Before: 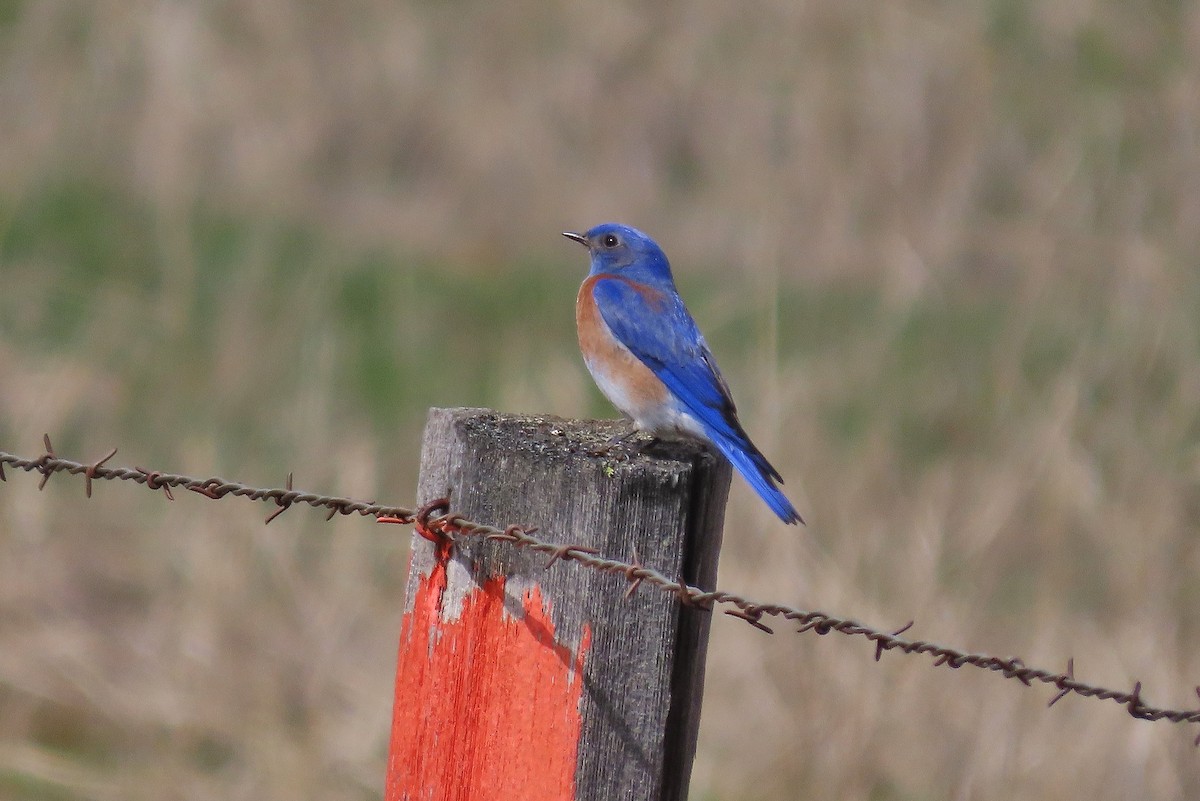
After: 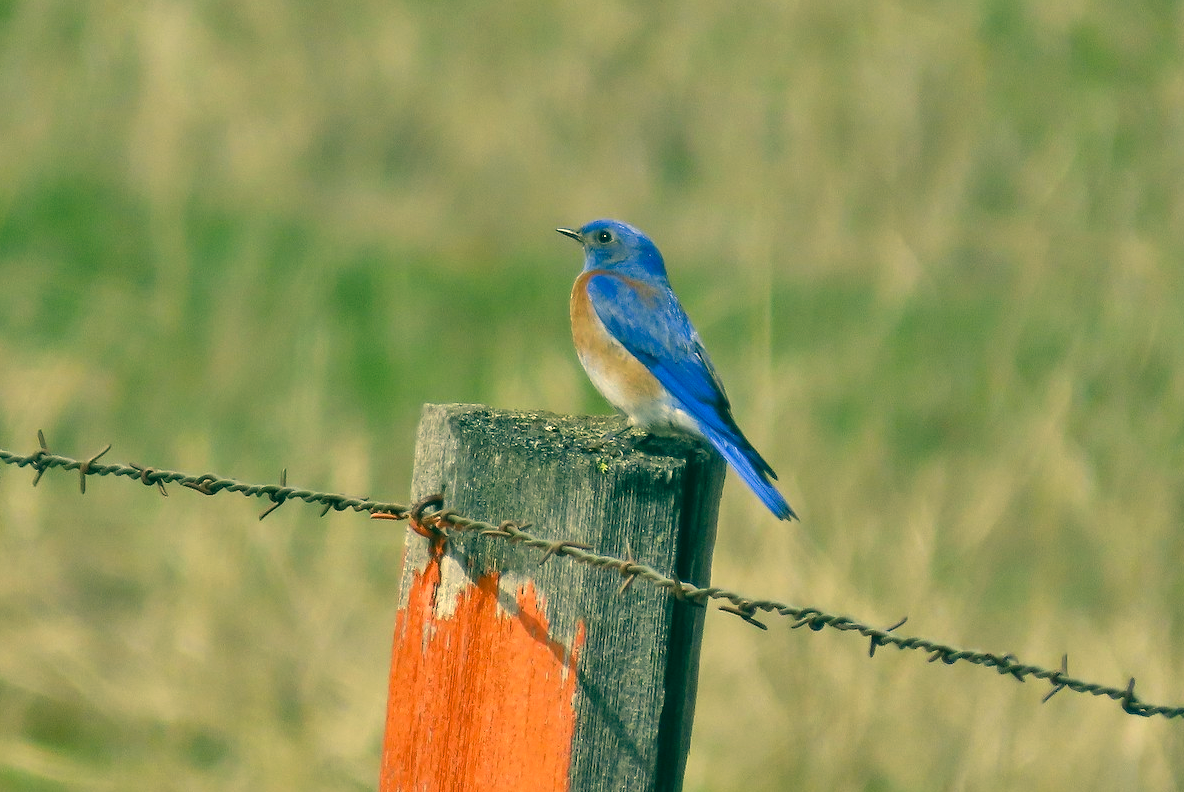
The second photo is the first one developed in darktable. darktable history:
crop: left 0.502%, top 0.623%, right 0.232%, bottom 0.403%
exposure: black level correction 0.001, exposure 0.499 EV, compensate exposure bias true, compensate highlight preservation false
color correction: highlights a* 1.84, highlights b* 34.14, shadows a* -35.91, shadows b* -5.36
